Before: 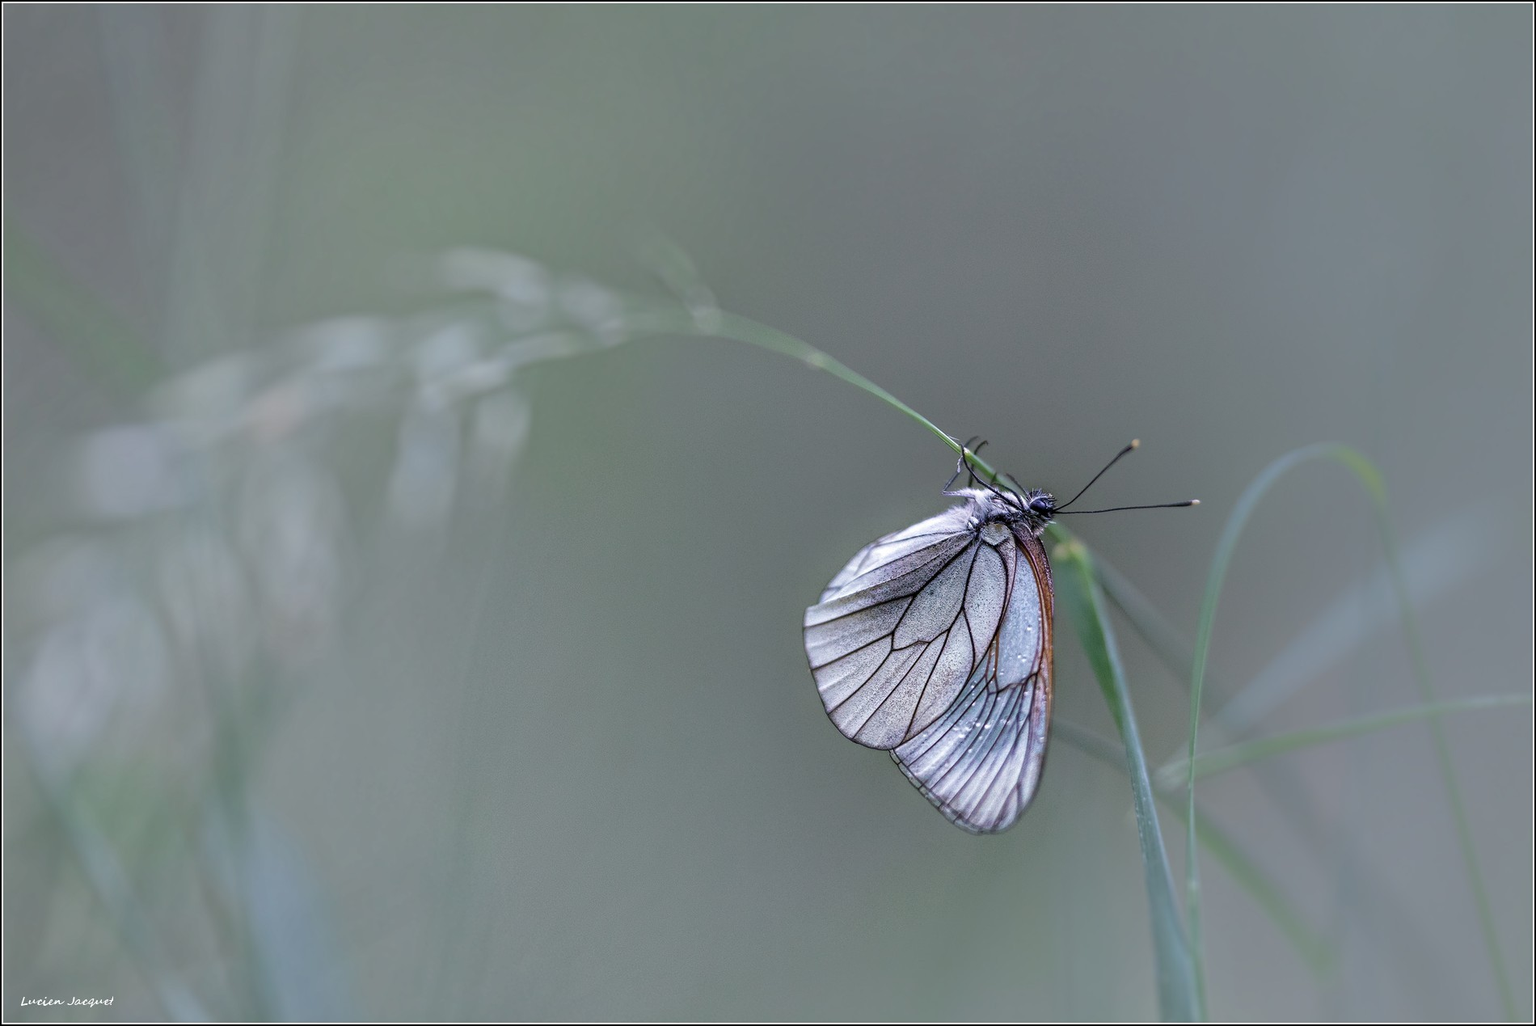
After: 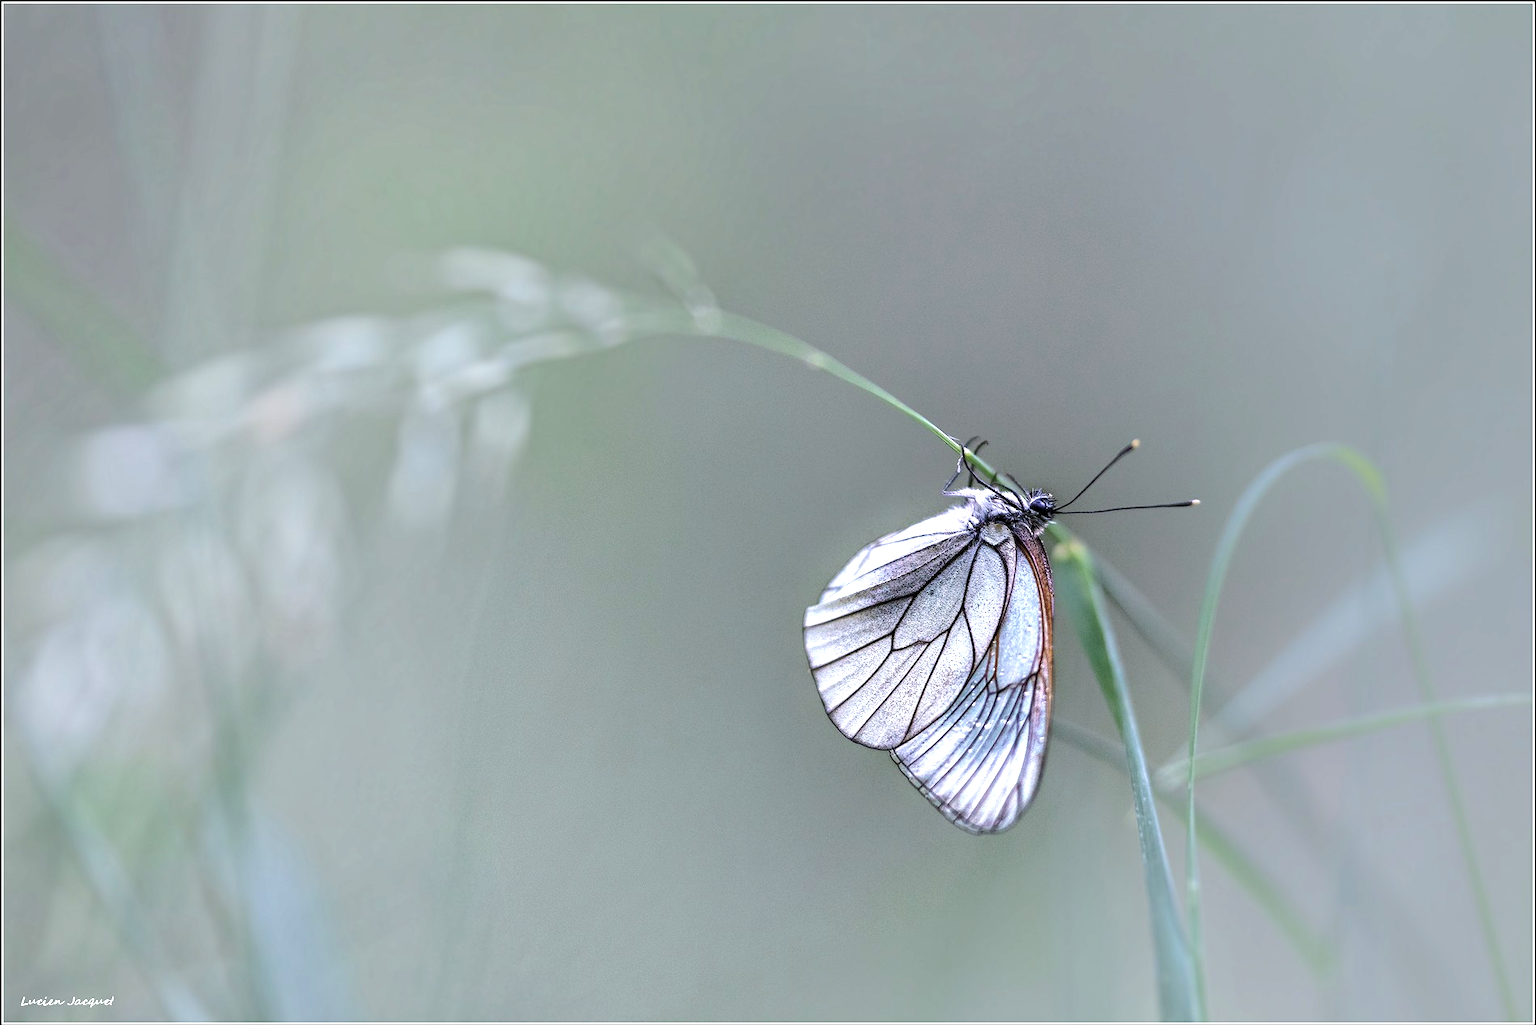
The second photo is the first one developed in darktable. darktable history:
tone equalizer: -8 EV -0.417 EV, -7 EV -0.389 EV, -6 EV -0.333 EV, -5 EV -0.222 EV, -3 EV 0.222 EV, -2 EV 0.333 EV, -1 EV 0.389 EV, +0 EV 0.417 EV, edges refinement/feathering 500, mask exposure compensation -1.57 EV, preserve details no
exposure: black level correction 0, exposure 0.5 EV, compensate highlight preservation false
